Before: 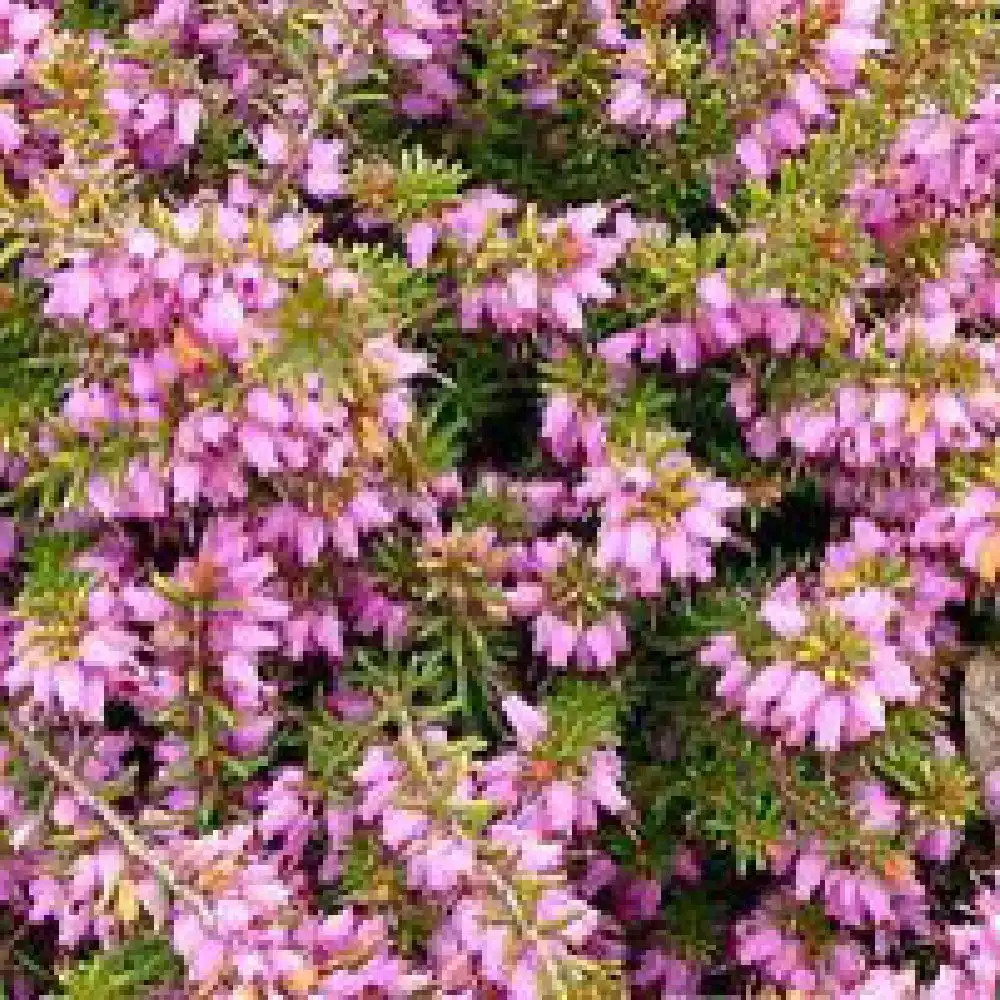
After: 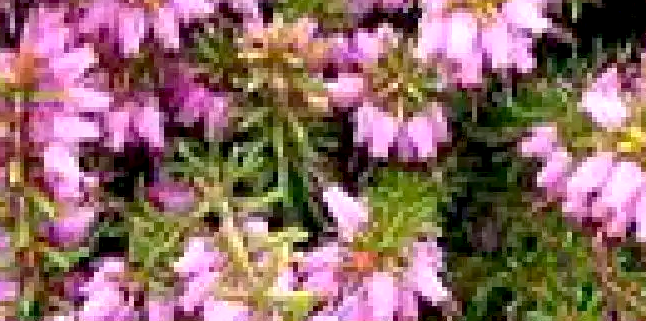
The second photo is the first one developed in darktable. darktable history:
local contrast: highlights 105%, shadows 101%, detail 120%, midtone range 0.2
crop: left 17.998%, top 50.923%, right 17.311%, bottom 16.913%
exposure: black level correction 0.005, exposure 0.275 EV, compensate highlight preservation false
